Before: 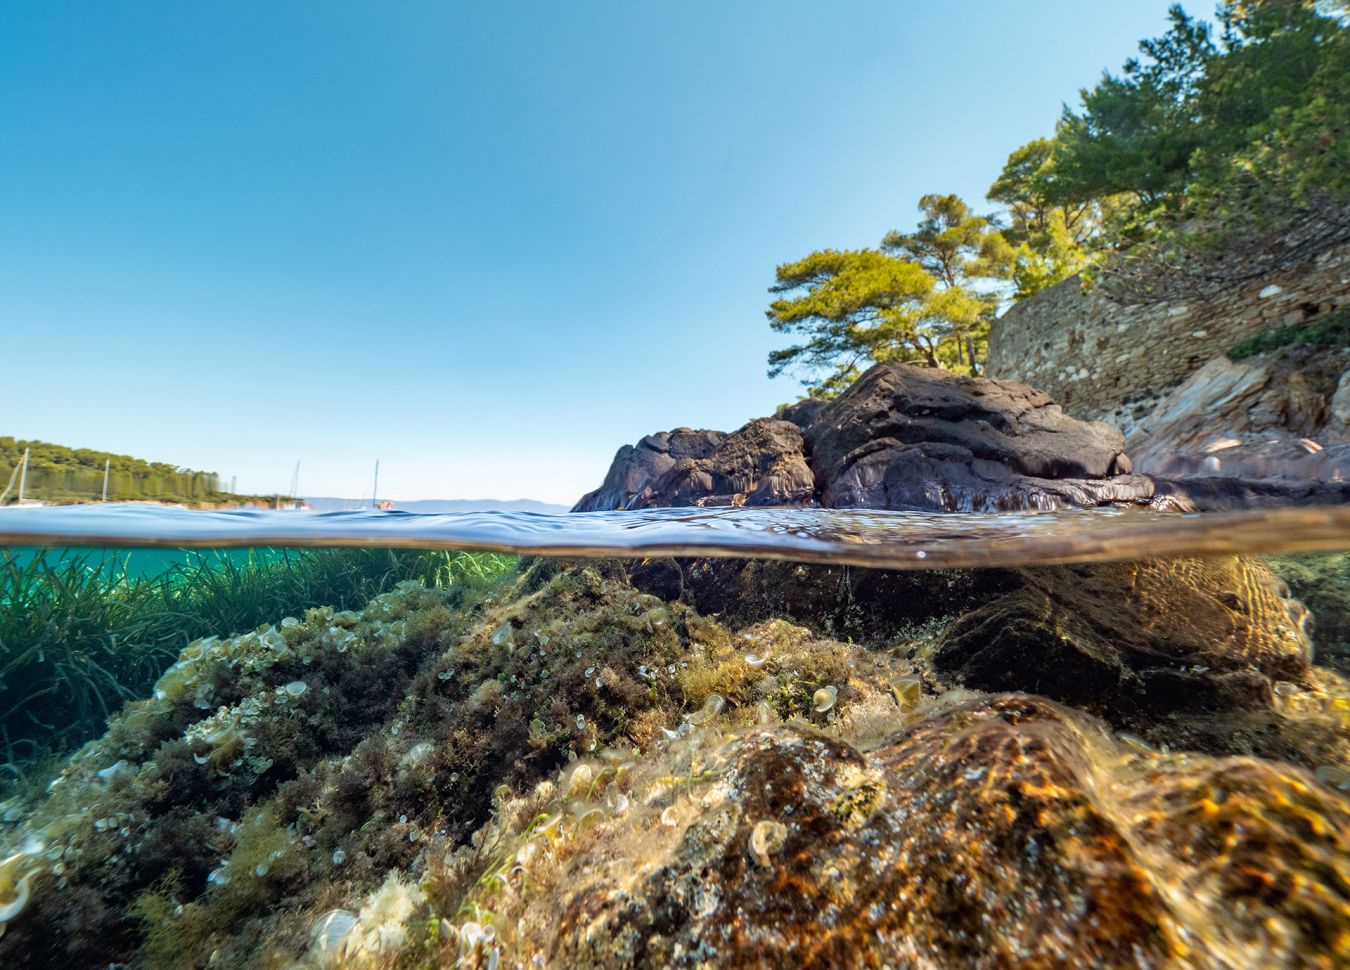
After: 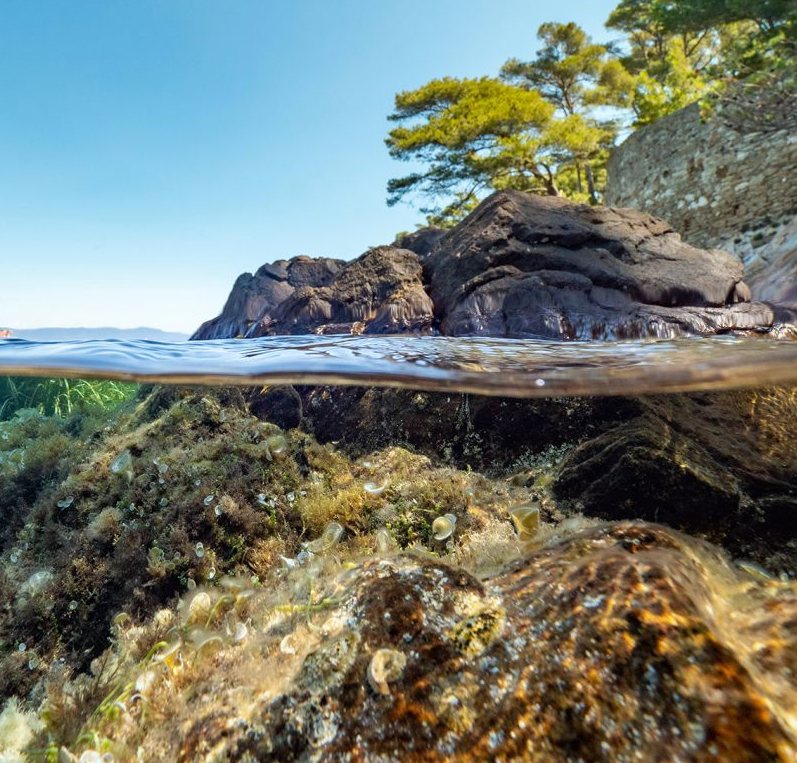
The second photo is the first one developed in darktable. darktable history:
white balance: red 0.978, blue 0.999
crop and rotate: left 28.256%, top 17.734%, right 12.656%, bottom 3.573%
